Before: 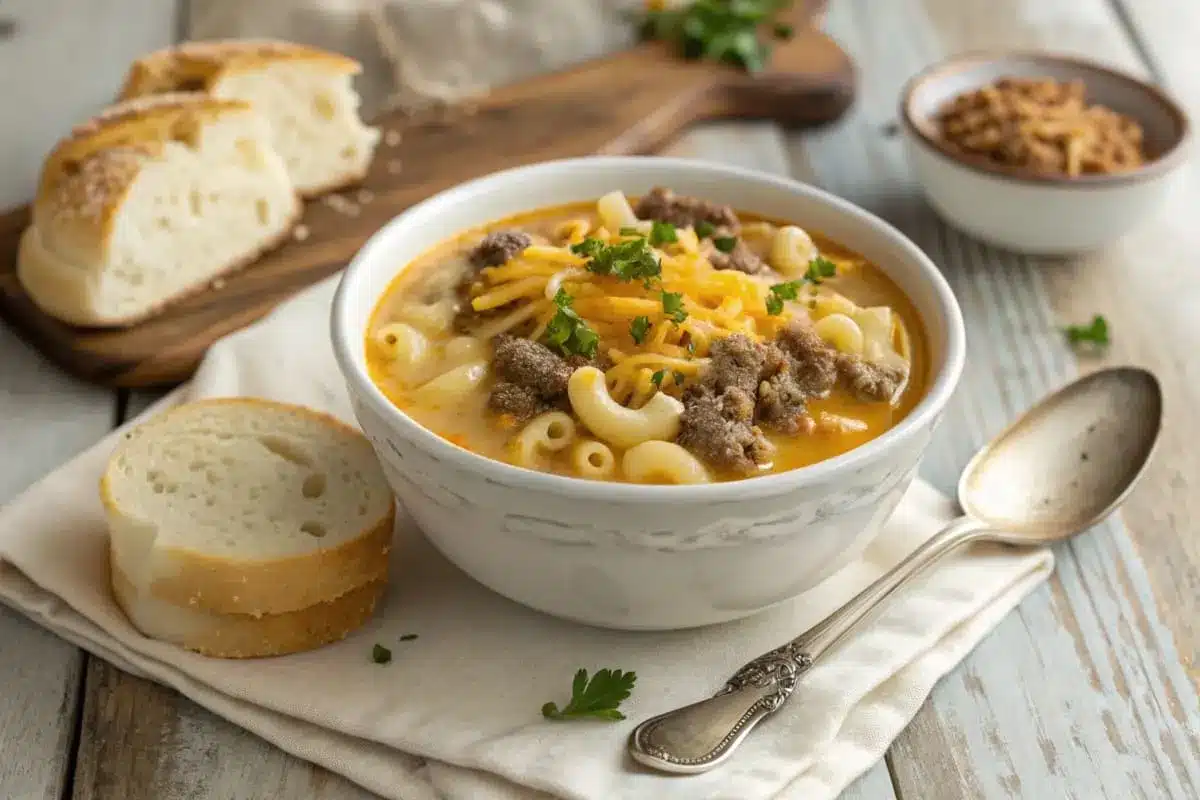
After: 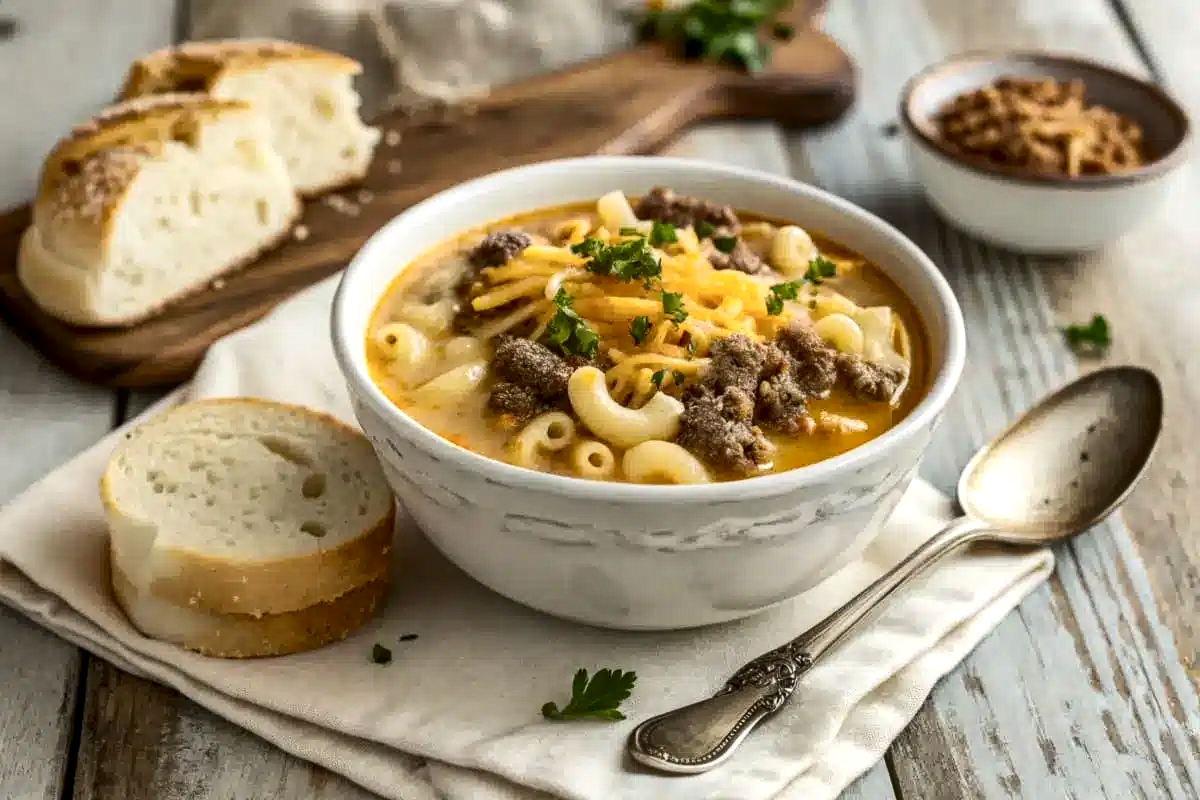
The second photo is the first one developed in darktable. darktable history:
shadows and highlights: radius 105.78, shadows 23.84, highlights -59.34, low approximation 0.01, soften with gaussian
local contrast: detail 130%
contrast brightness saturation: contrast 0.223
